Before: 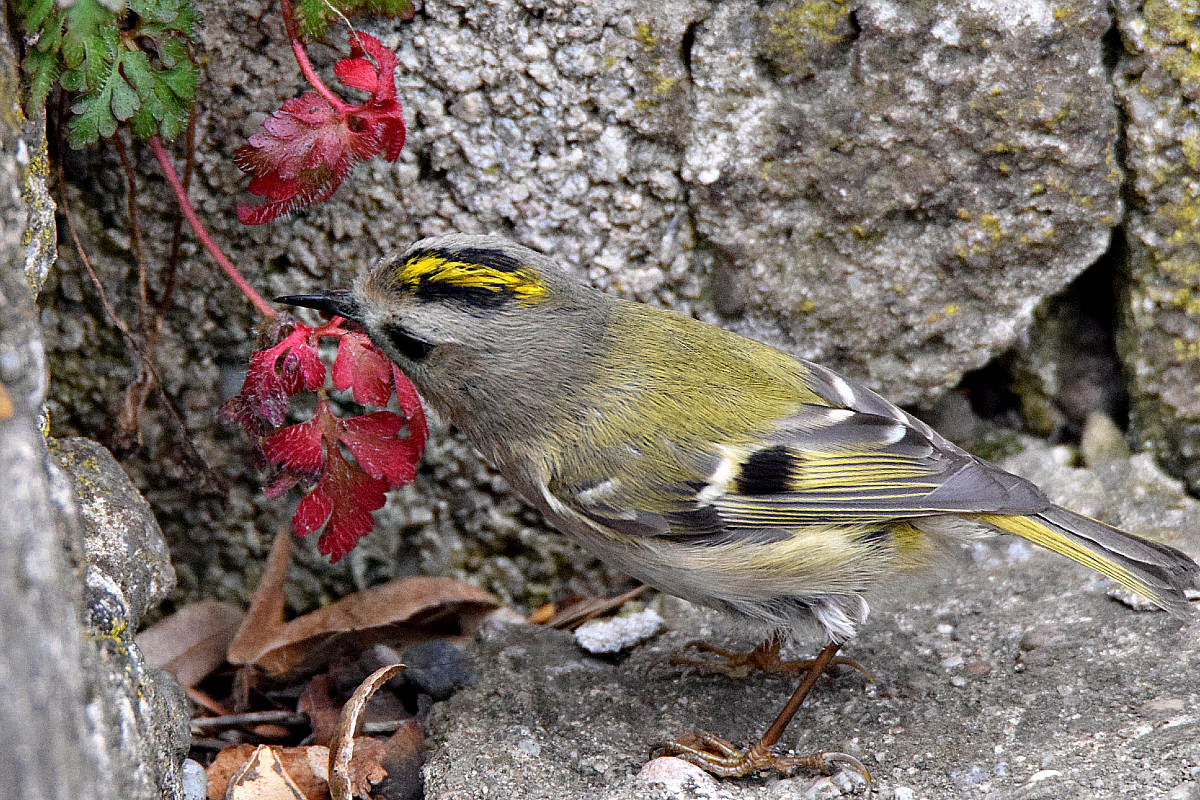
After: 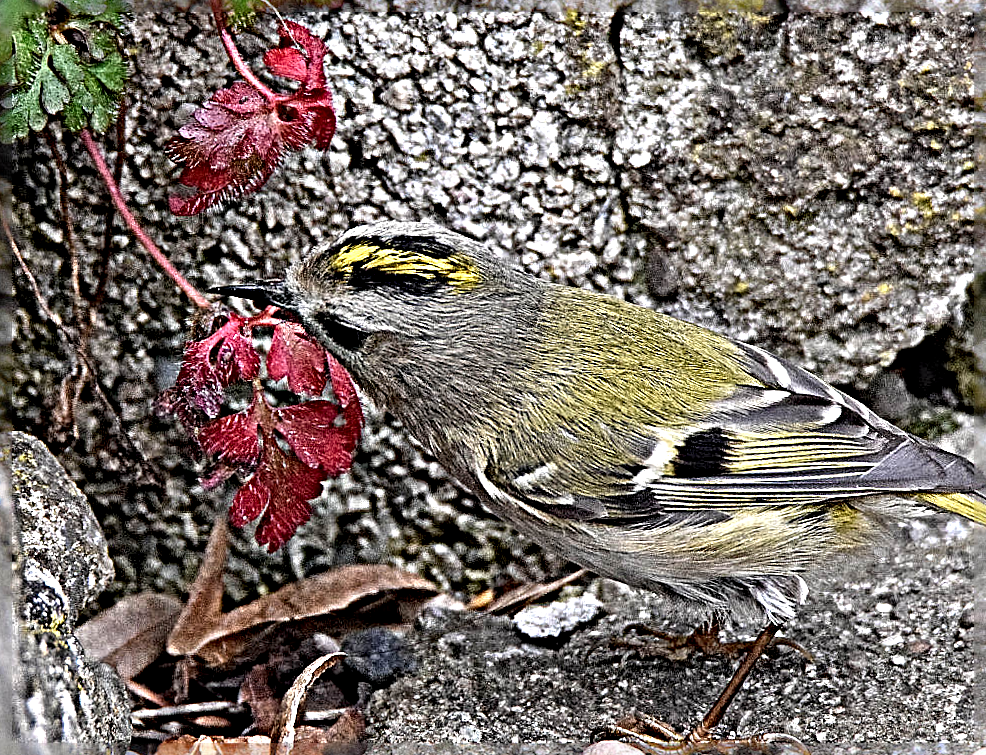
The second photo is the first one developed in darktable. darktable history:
crop and rotate: angle 1°, left 4.281%, top 0.642%, right 11.383%, bottom 2.486%
sharpen: radius 6.3, amount 1.8, threshold 0
rotate and perspective: automatic cropping off
